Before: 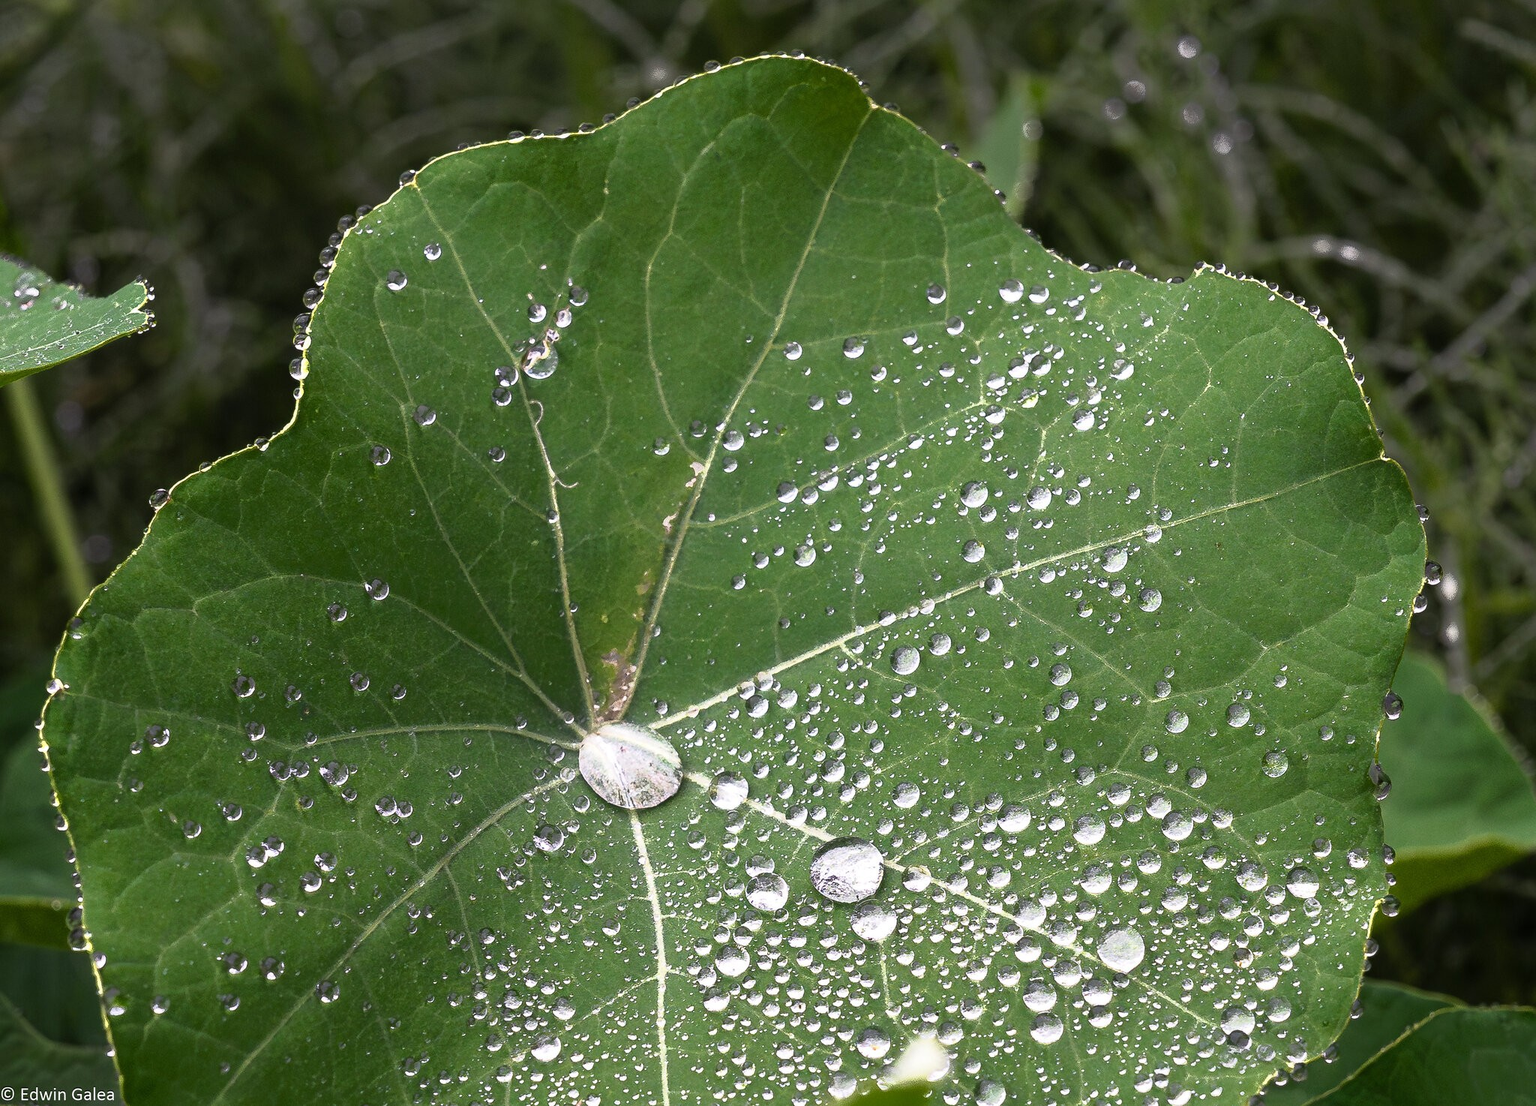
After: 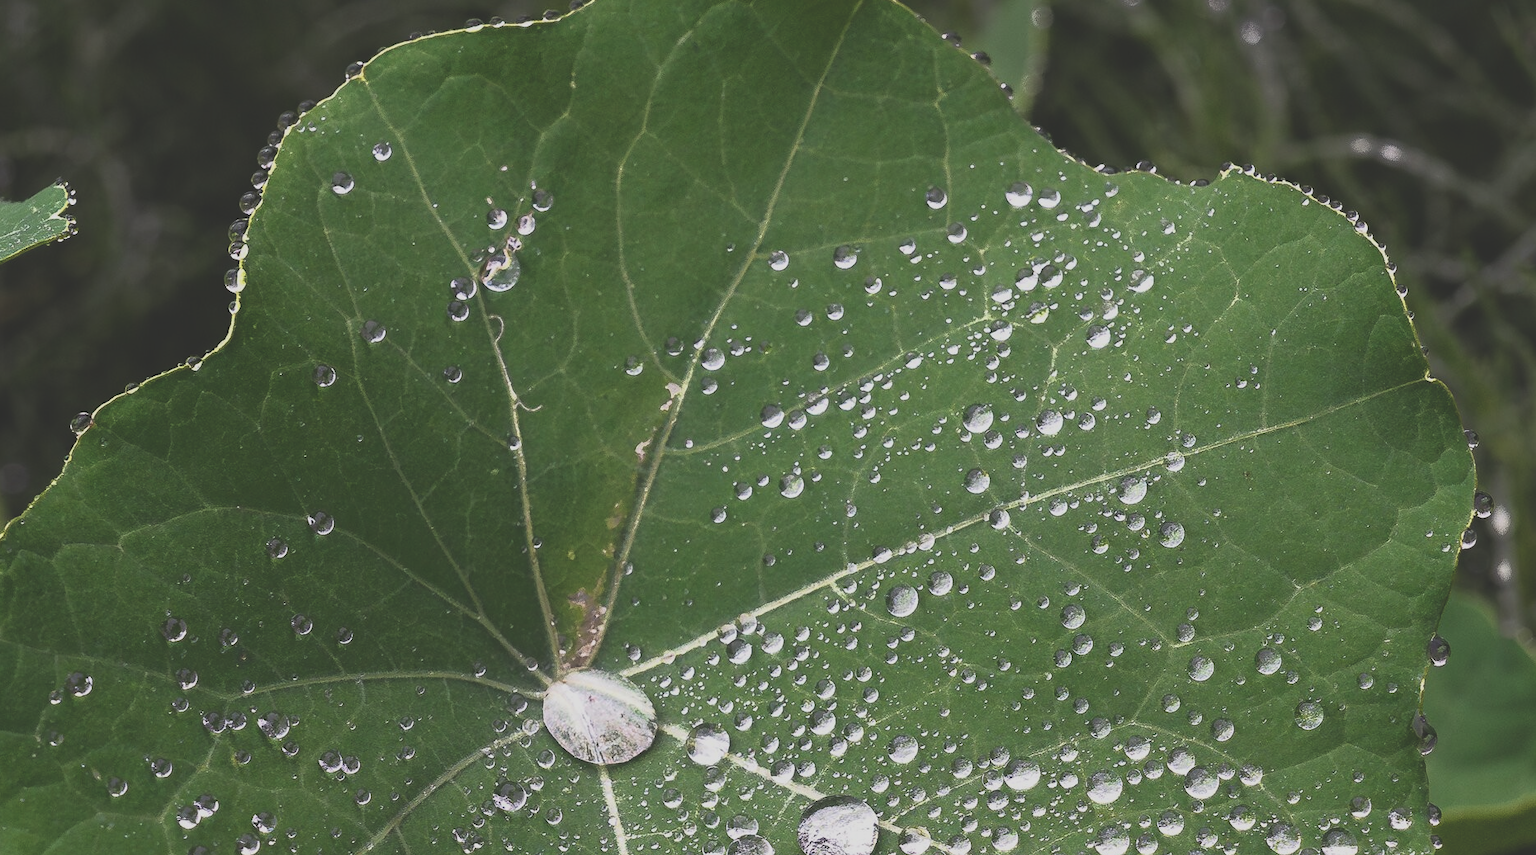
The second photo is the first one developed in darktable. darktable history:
crop: left 5.596%, top 10.314%, right 3.534%, bottom 19.395%
exposure: black level correction -0.036, exposure -0.497 EV, compensate highlight preservation false
